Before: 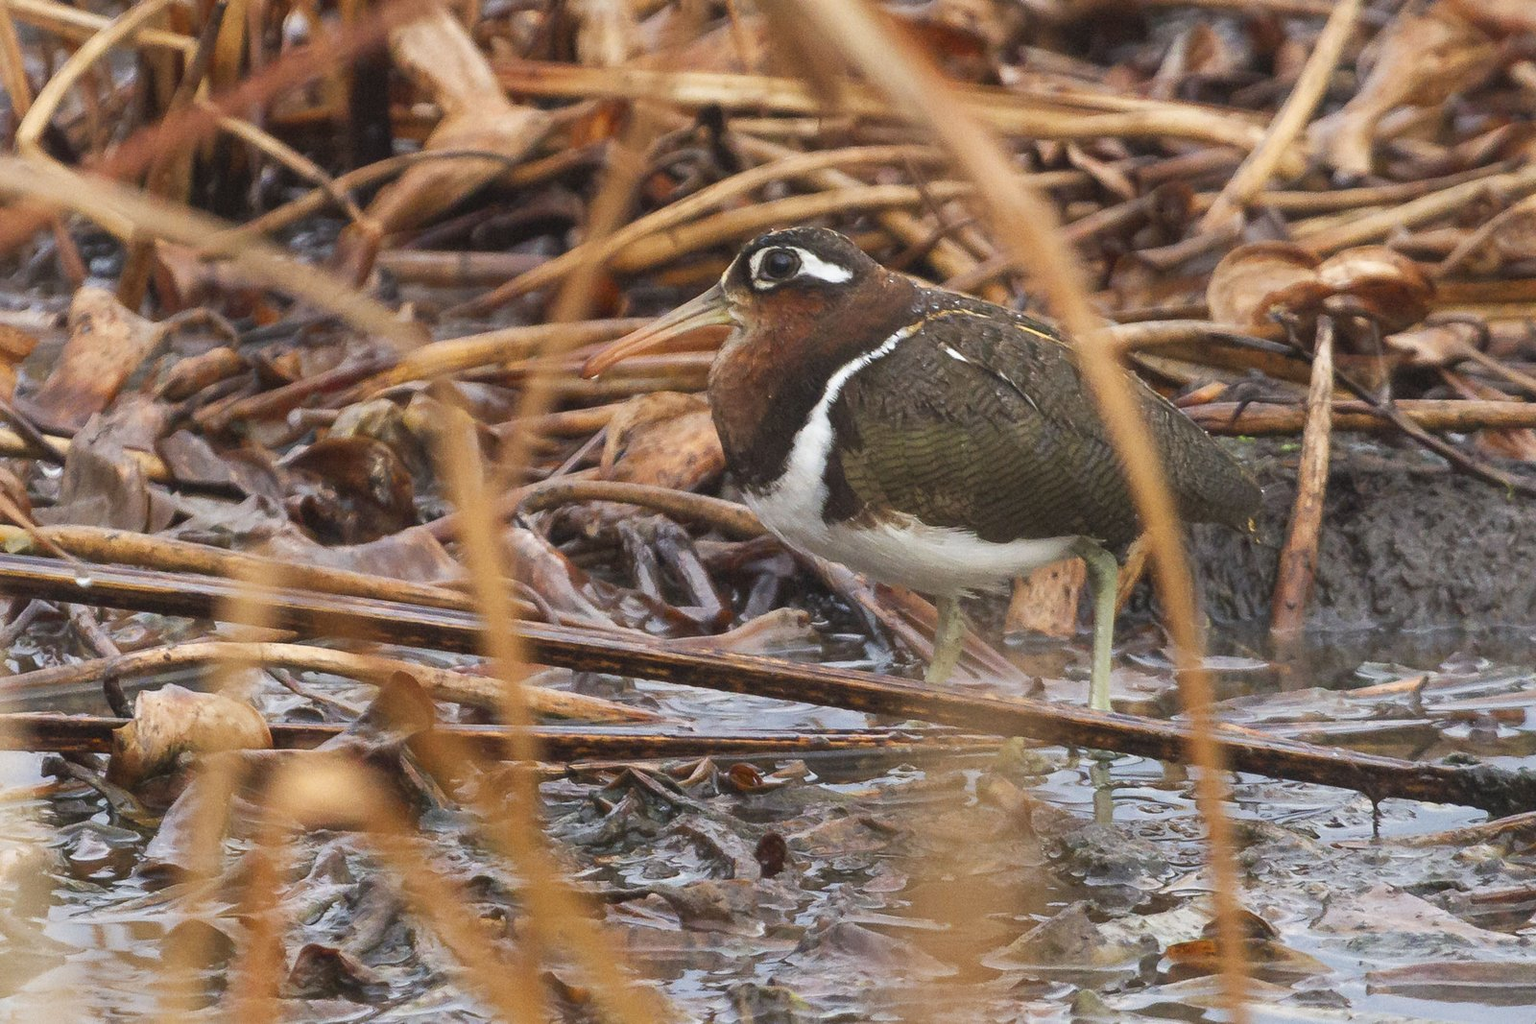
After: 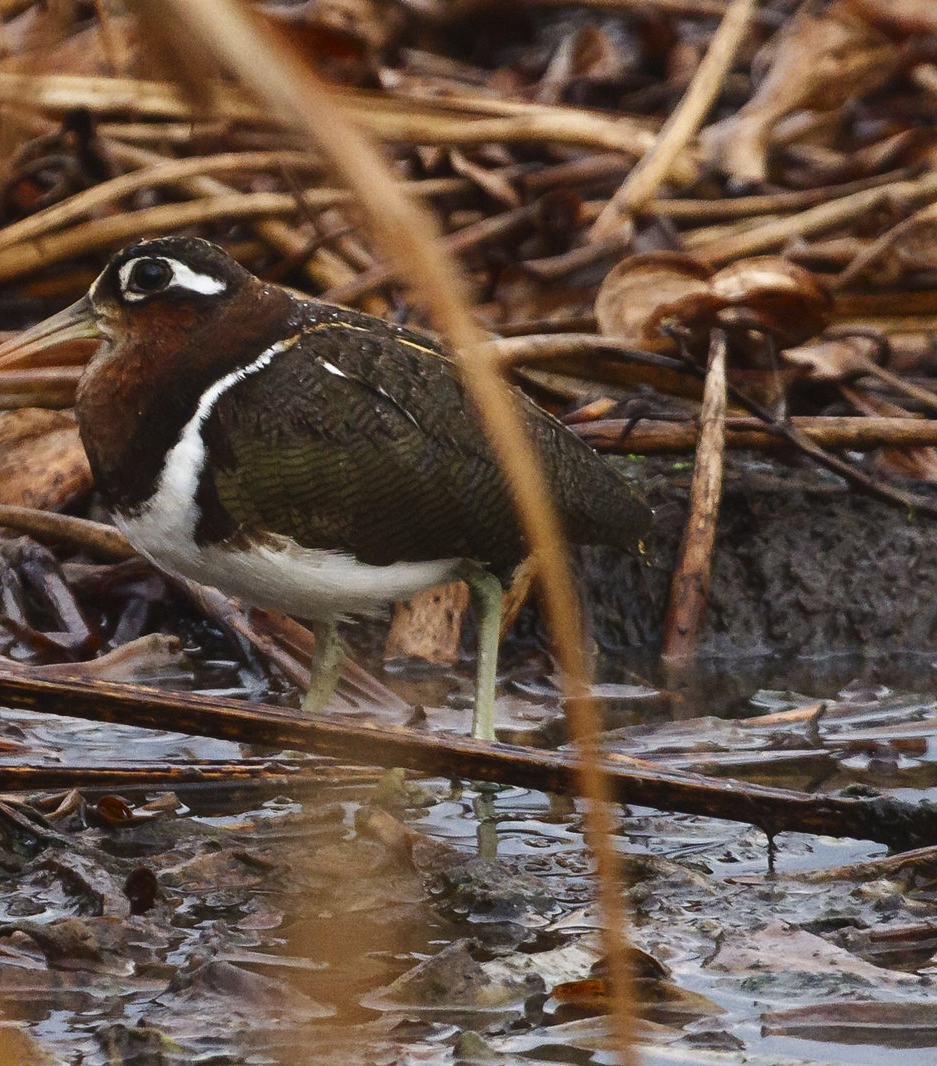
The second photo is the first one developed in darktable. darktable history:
crop: left 41.402%
global tonemap: drago (0.7, 100)
contrast brightness saturation: contrast 0.09, brightness -0.59, saturation 0.17
exposure: black level correction -0.015, exposure -0.5 EV, compensate highlight preservation false
